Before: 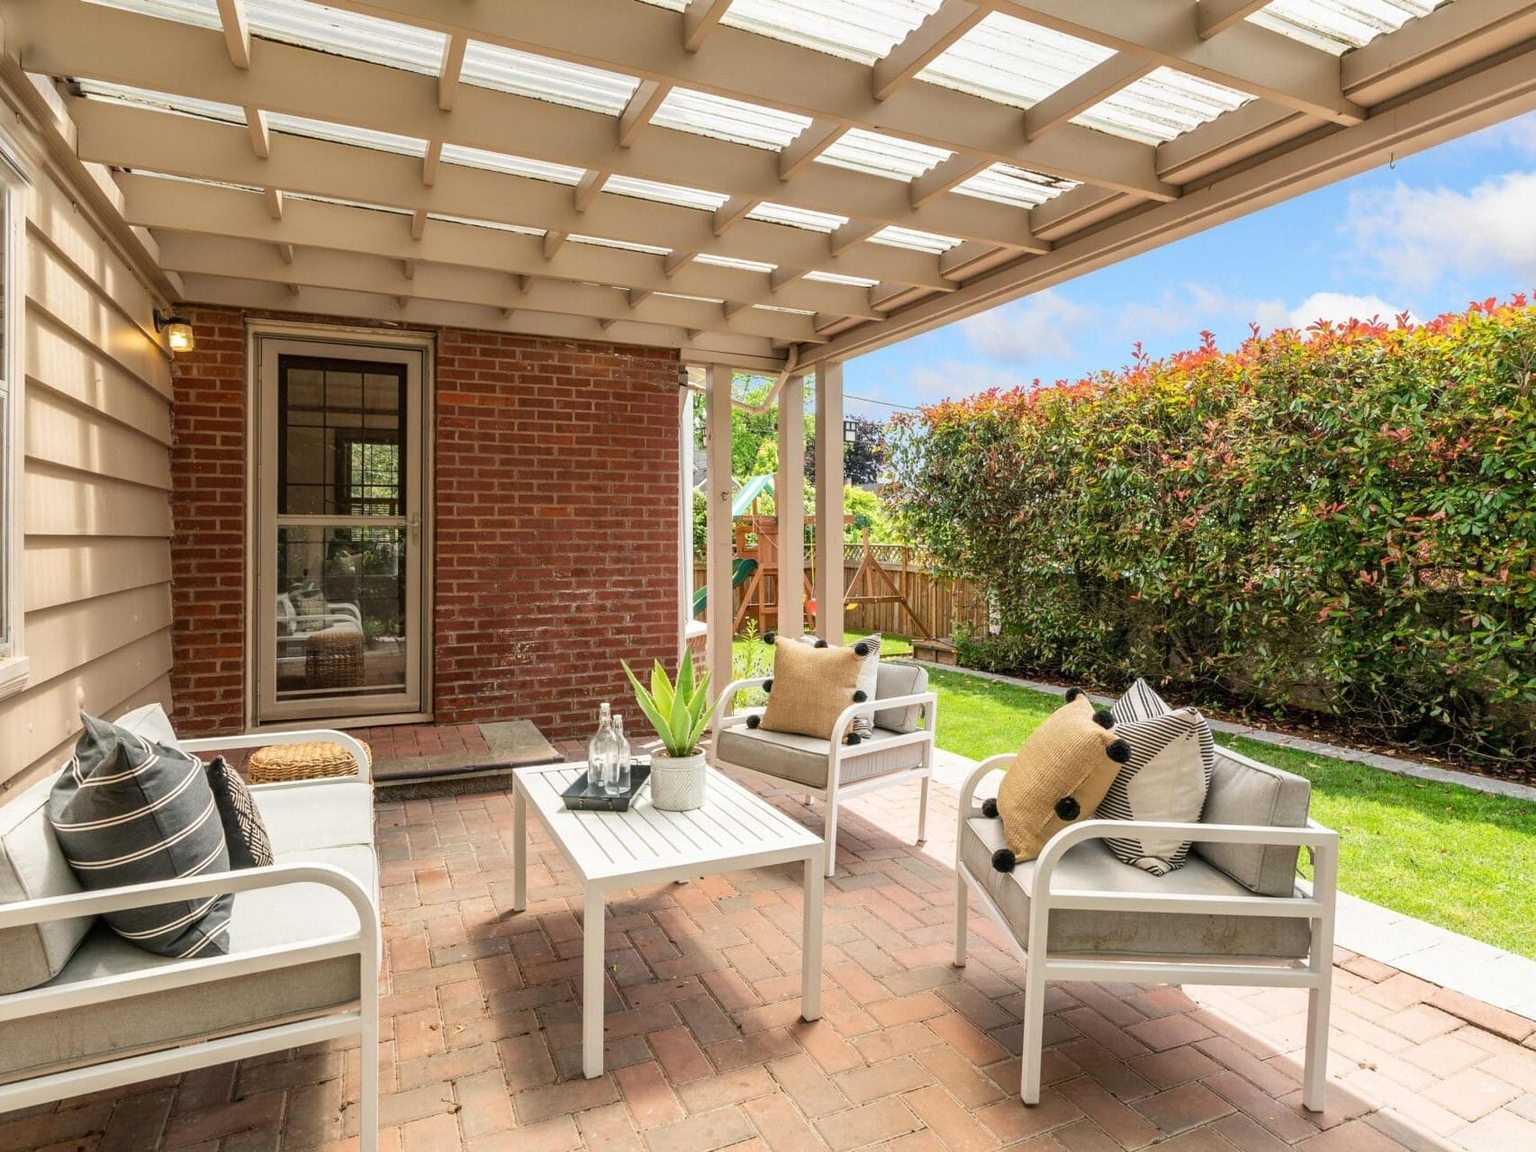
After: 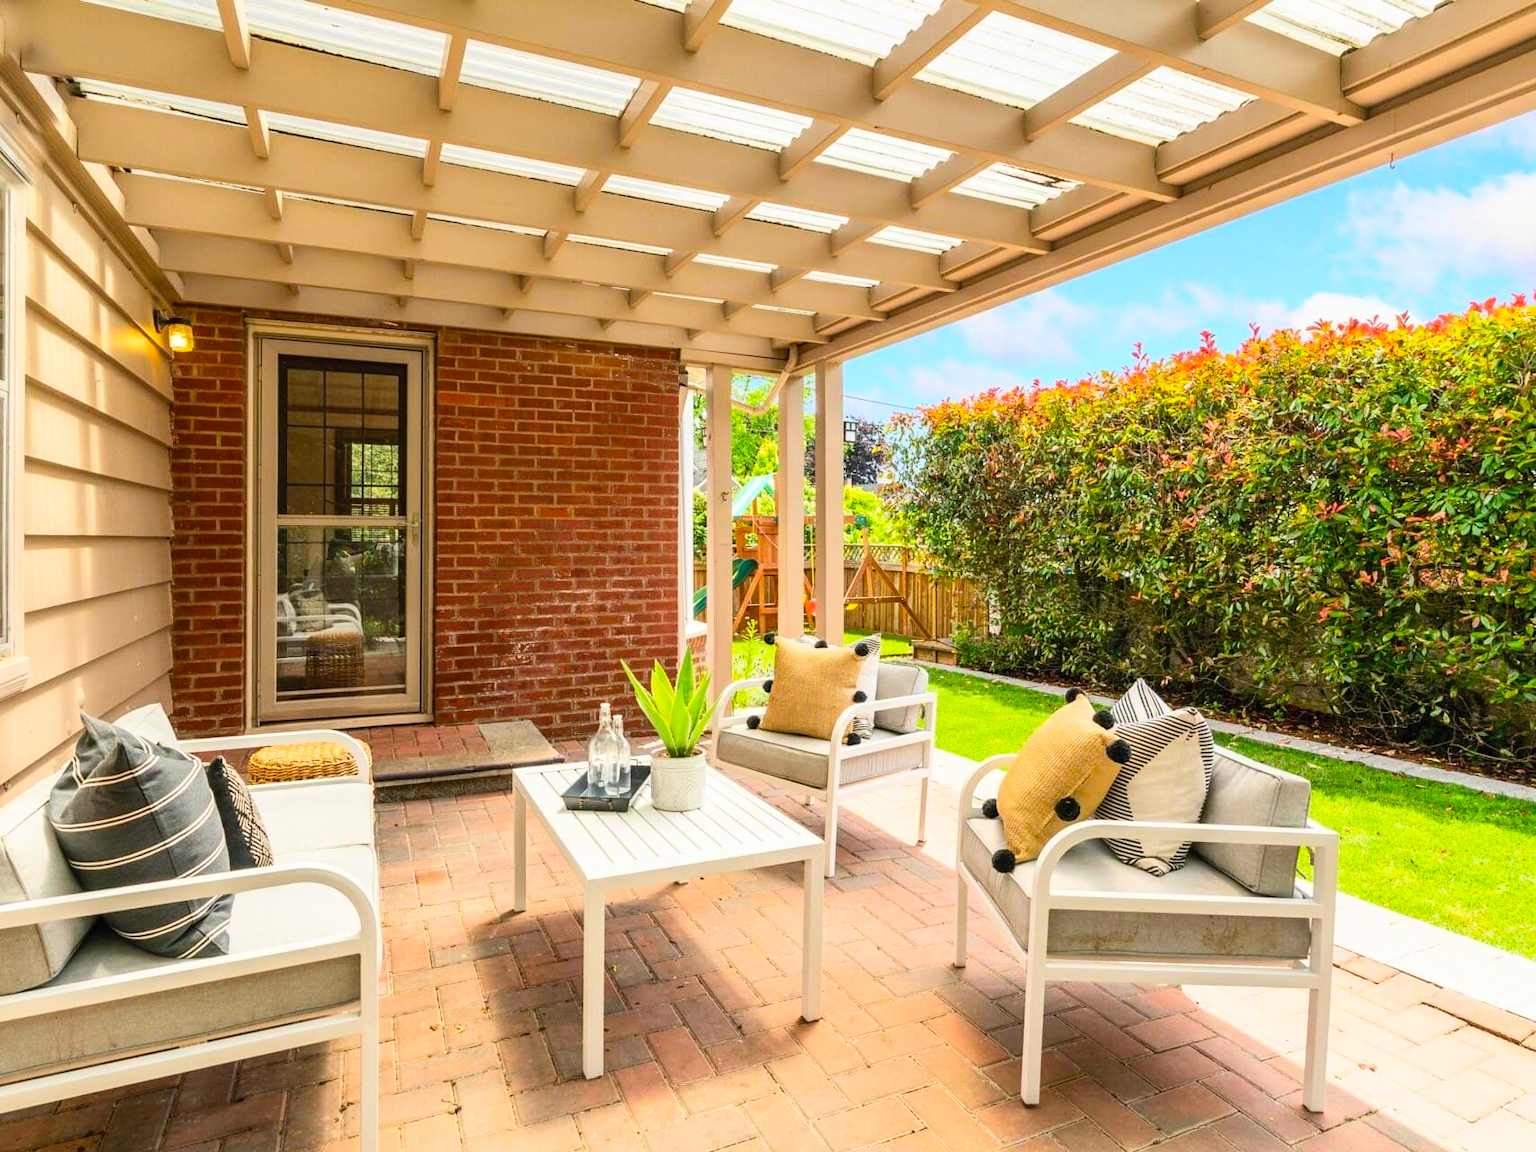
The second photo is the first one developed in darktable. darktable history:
color balance rgb: shadows lift › chroma 0.682%, shadows lift › hue 110.98°, shadows fall-off 100.976%, perceptual saturation grading › global saturation 29.584%, mask middle-gray fulcrum 23.216%, global vibrance 0.495%
contrast brightness saturation: contrast 0.203, brightness 0.168, saturation 0.215
